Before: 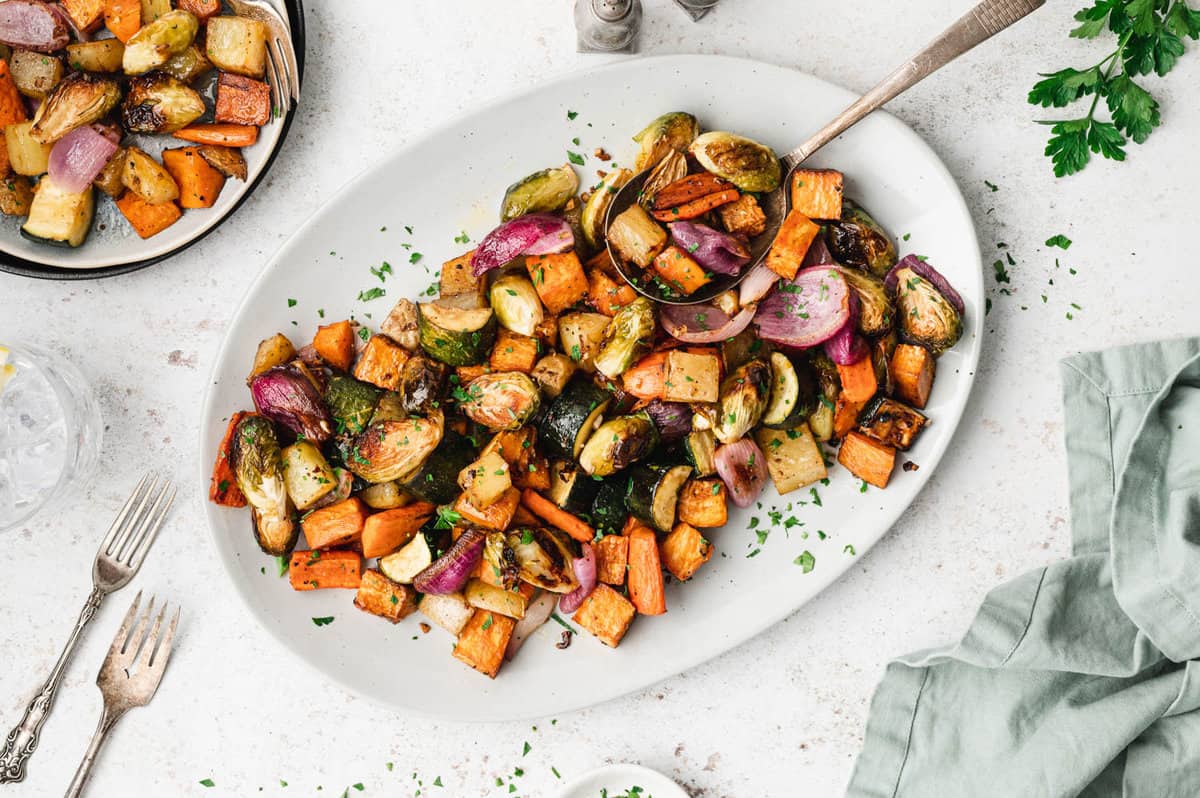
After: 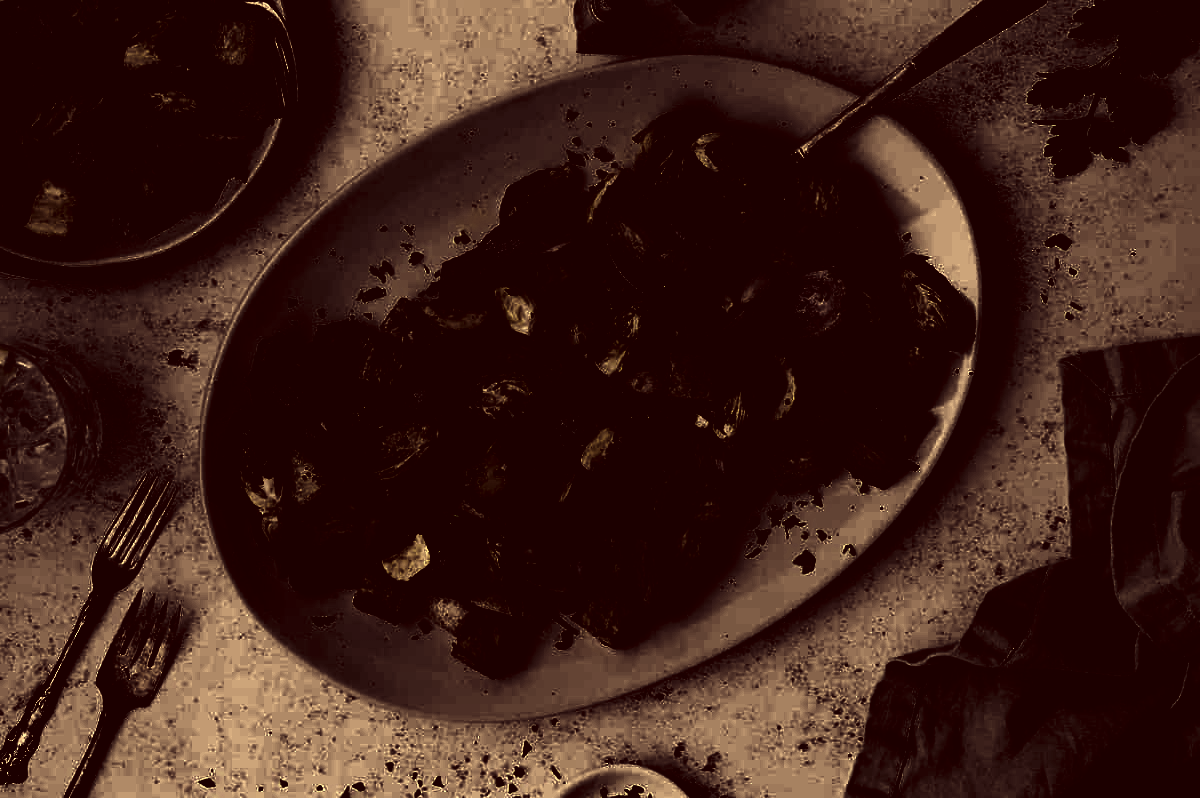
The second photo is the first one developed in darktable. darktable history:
color correction: highlights a* 10, highlights b* 38.48, shadows a* 13.95, shadows b* 3.6
levels: levels [0.721, 0.937, 0.997]
